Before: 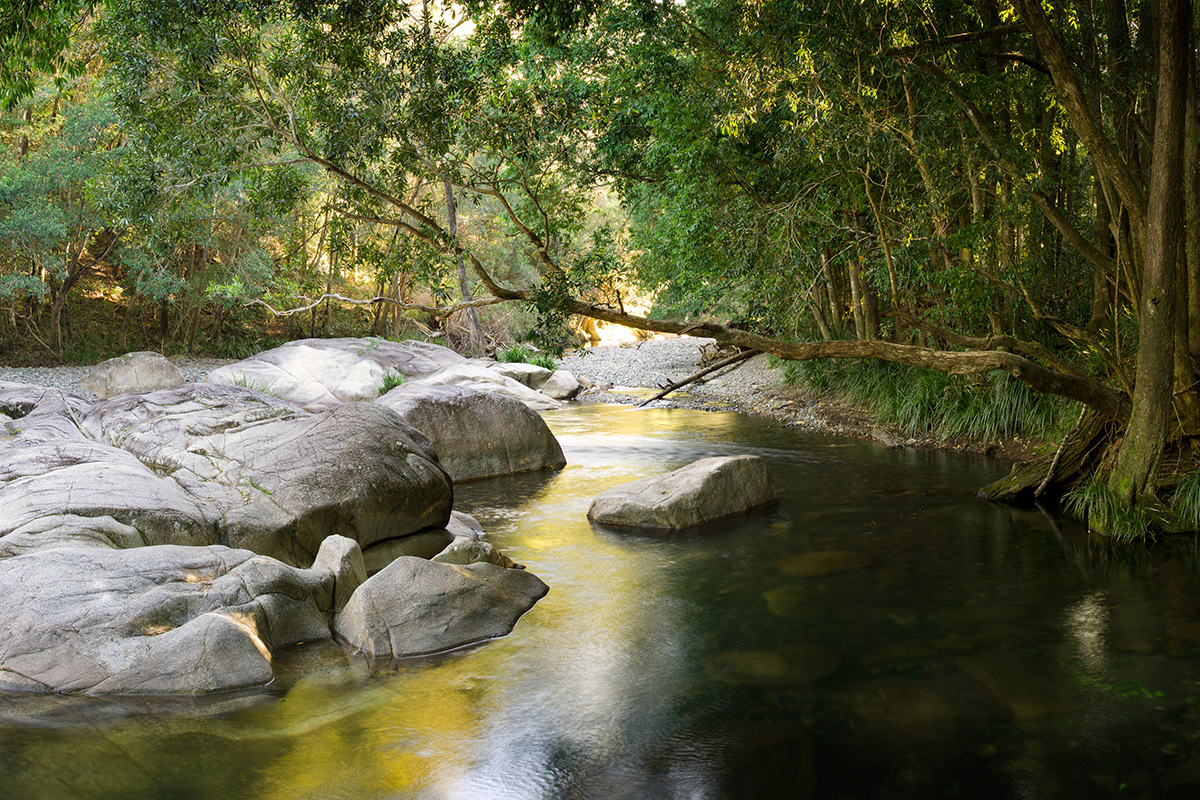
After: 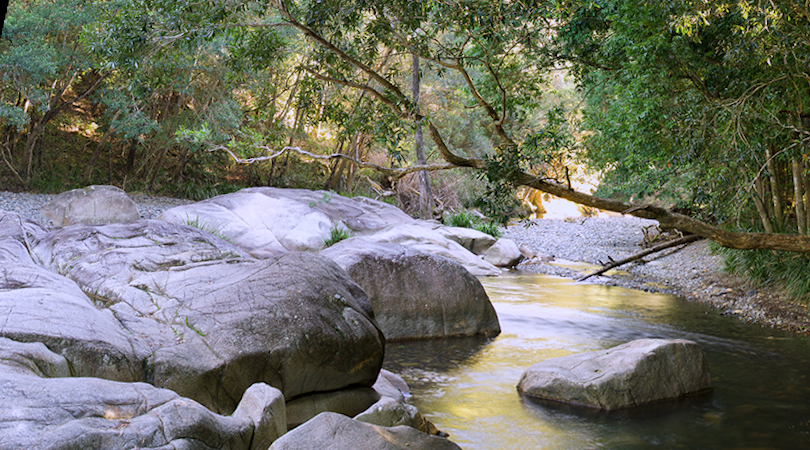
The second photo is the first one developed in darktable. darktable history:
crop and rotate: angle -4.99°, left 2.122%, top 6.945%, right 27.566%, bottom 30.519%
color calibration: output R [1.063, -0.012, -0.003, 0], output B [-0.079, 0.047, 1, 0], illuminant custom, x 0.389, y 0.387, temperature 3838.64 K
exposure: exposure -0.242 EV, compensate highlight preservation false
rotate and perspective: rotation 0.128°, lens shift (vertical) -0.181, lens shift (horizontal) -0.044, shear 0.001, automatic cropping off
